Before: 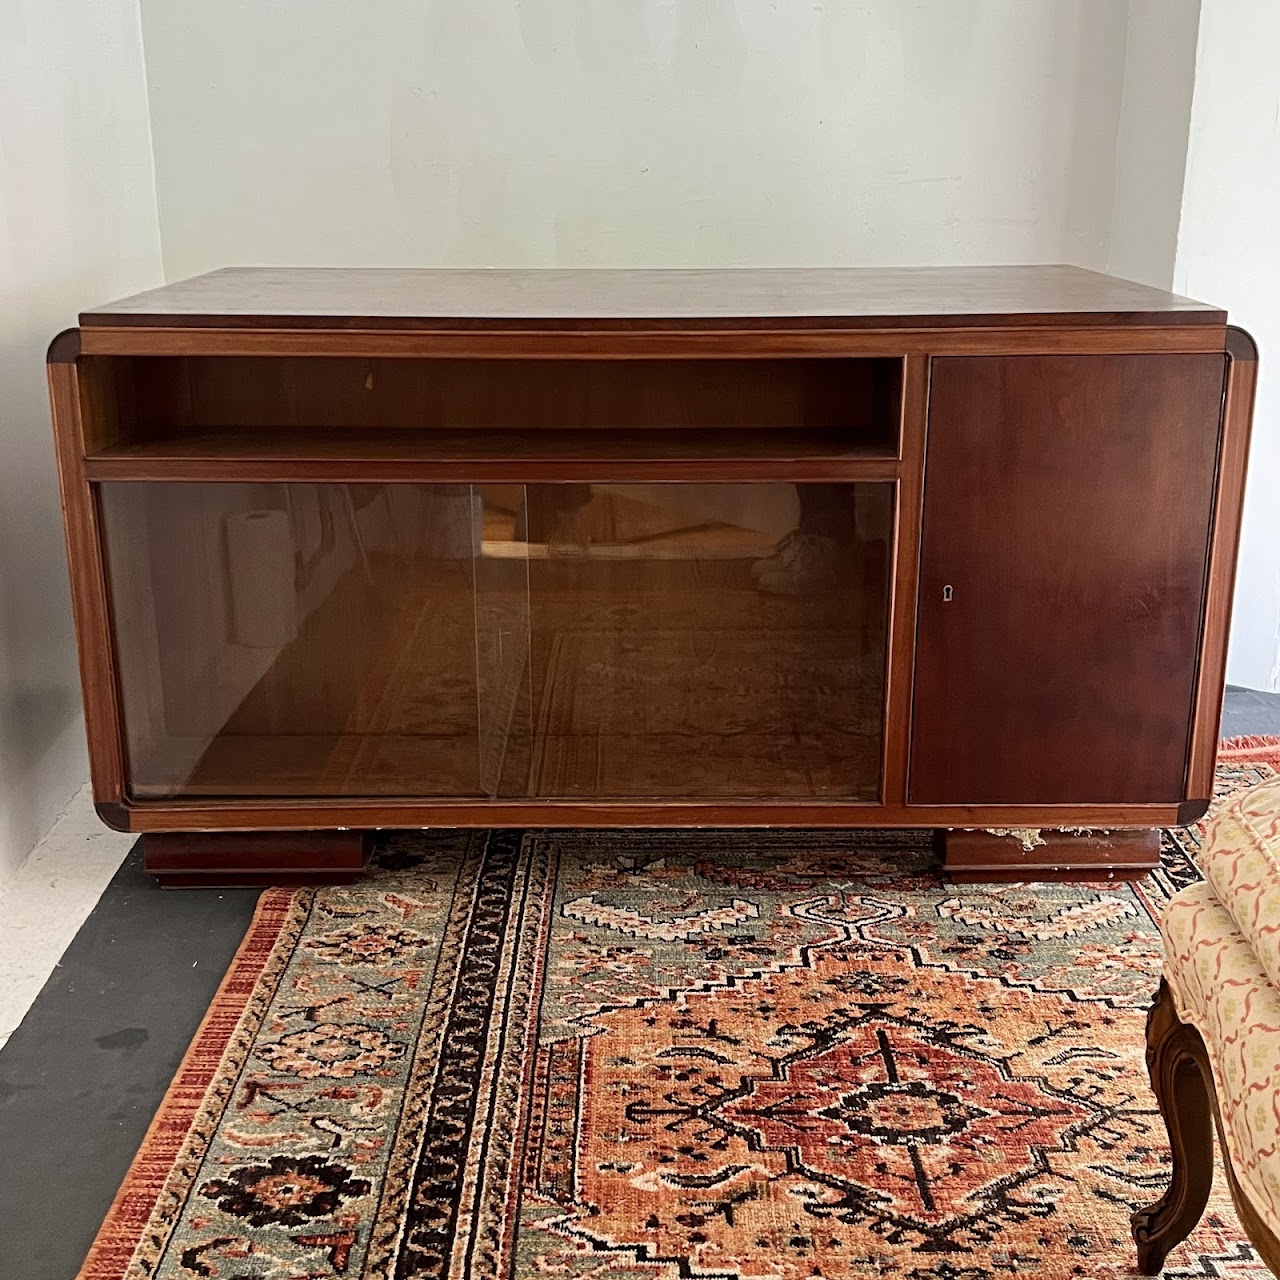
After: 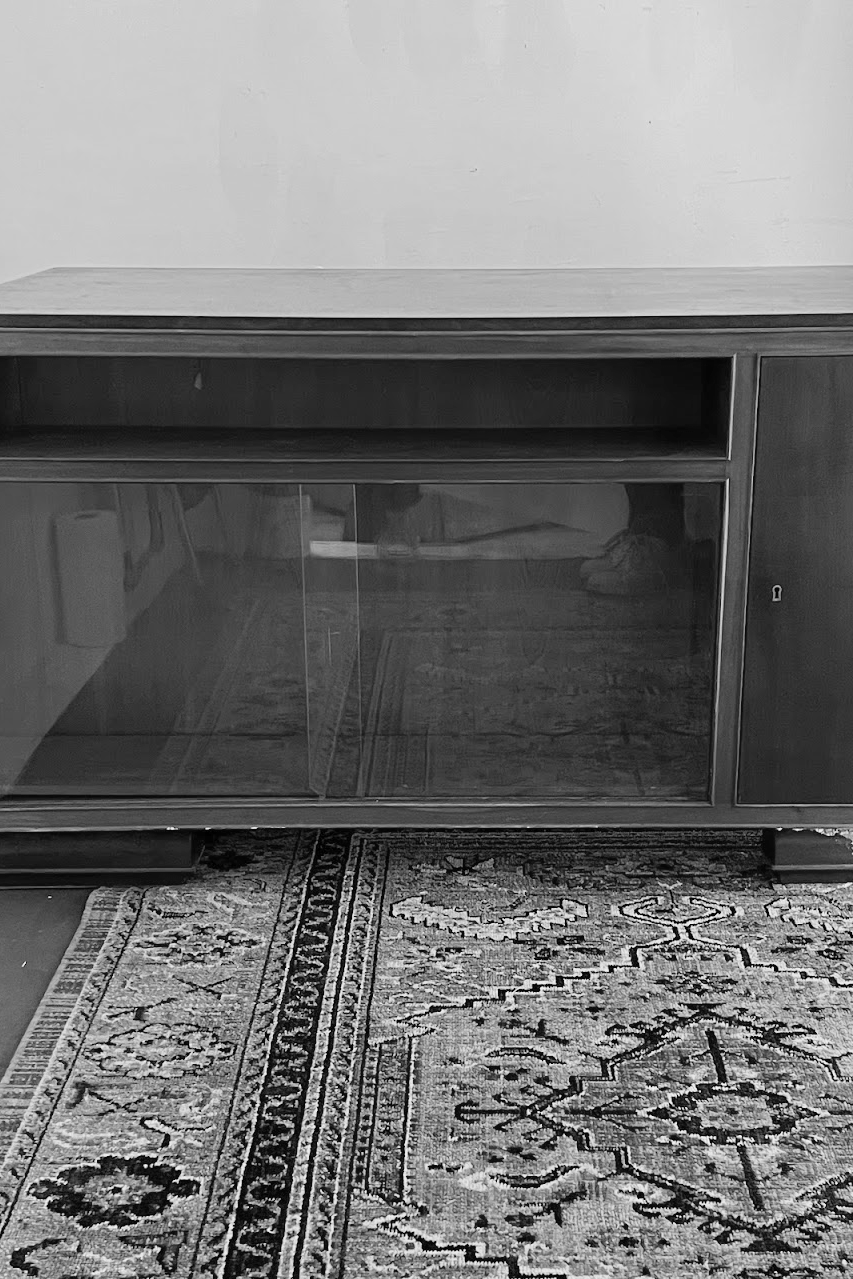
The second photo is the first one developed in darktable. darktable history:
crop and rotate: left 13.362%, right 19.992%
color calibration: output gray [0.22, 0.42, 0.37, 0], illuminant same as pipeline (D50), adaptation XYZ, x 0.346, y 0.359, temperature 5009.47 K
contrast brightness saturation: brightness 0.145
